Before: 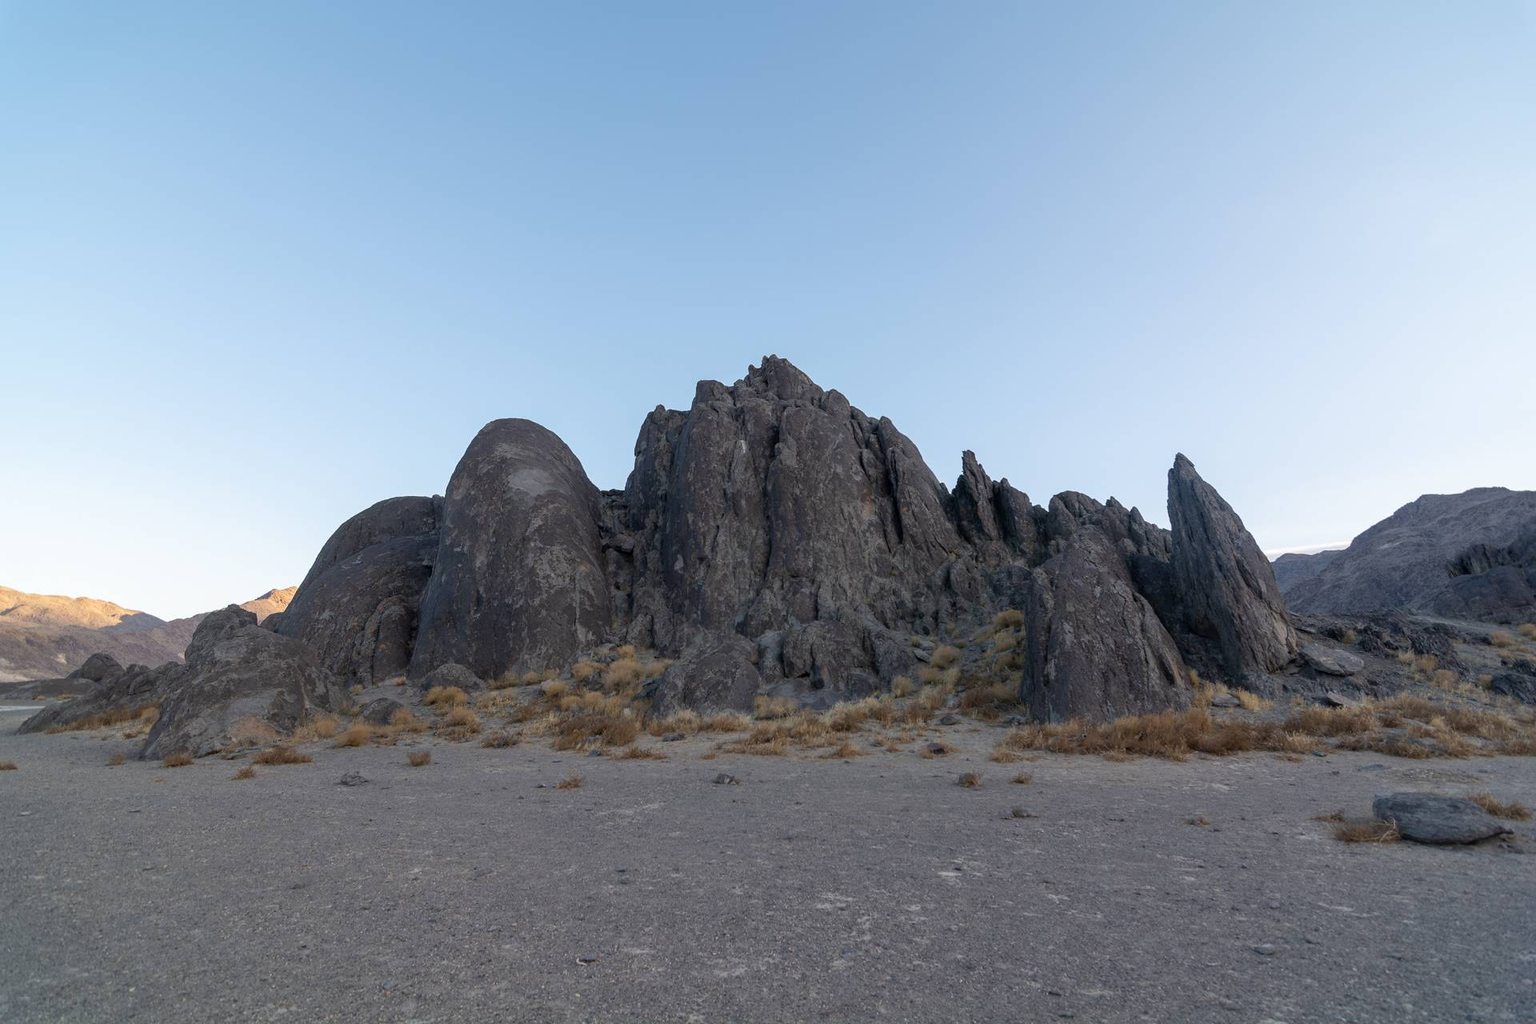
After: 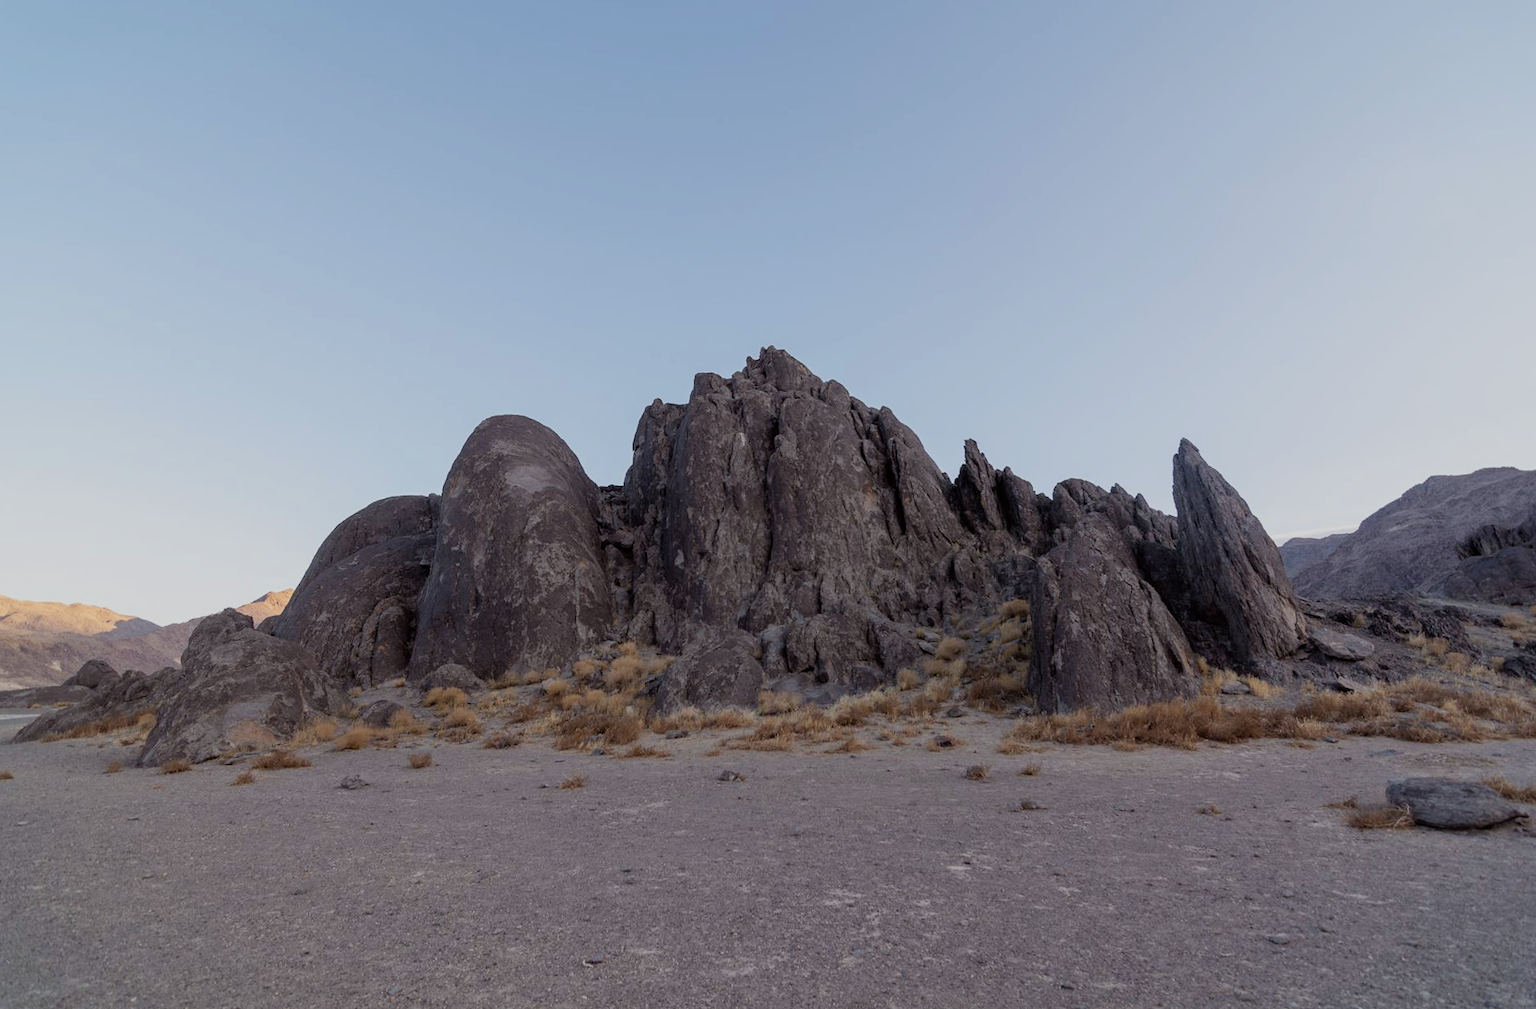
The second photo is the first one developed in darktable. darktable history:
rotate and perspective: rotation -1°, crop left 0.011, crop right 0.989, crop top 0.025, crop bottom 0.975
filmic rgb: black relative exposure -7.65 EV, white relative exposure 4.56 EV, hardness 3.61
color balance: mode lift, gamma, gain (sRGB), lift [1, 1.049, 1, 1]
